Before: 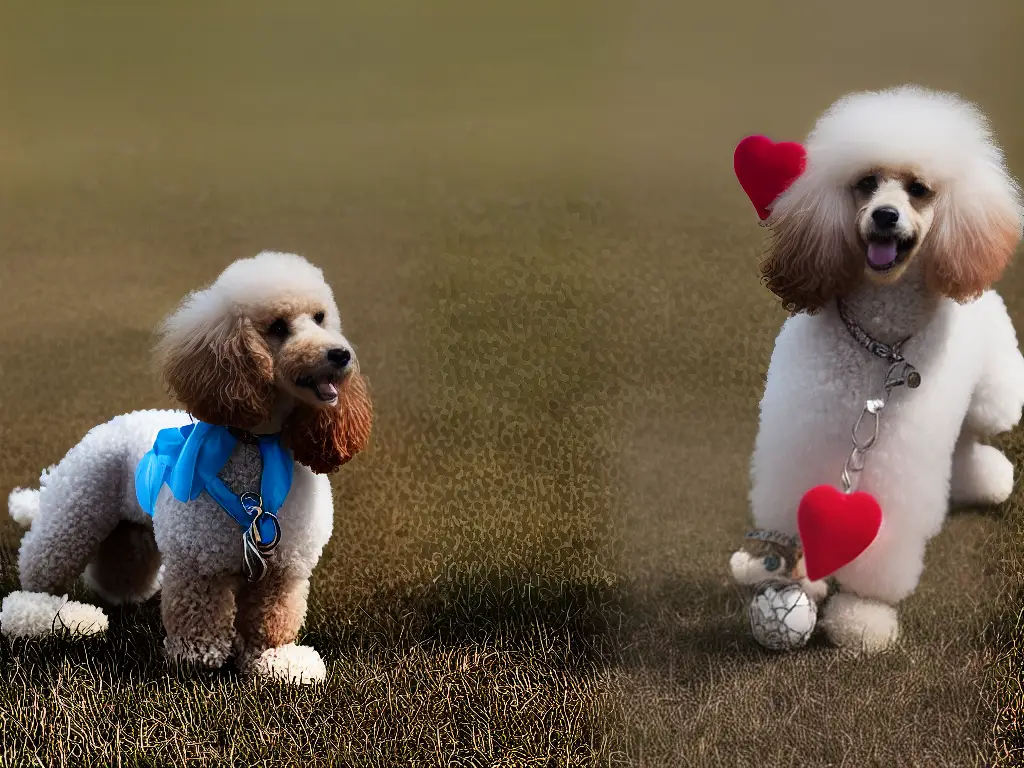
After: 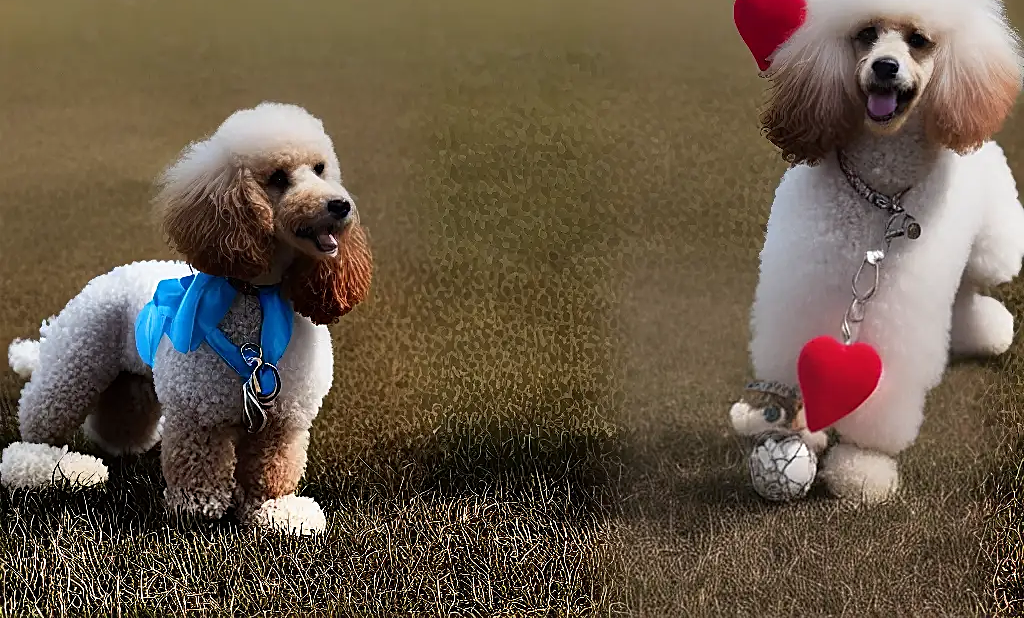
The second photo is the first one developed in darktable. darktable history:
crop and rotate: top 19.492%
sharpen: on, module defaults
